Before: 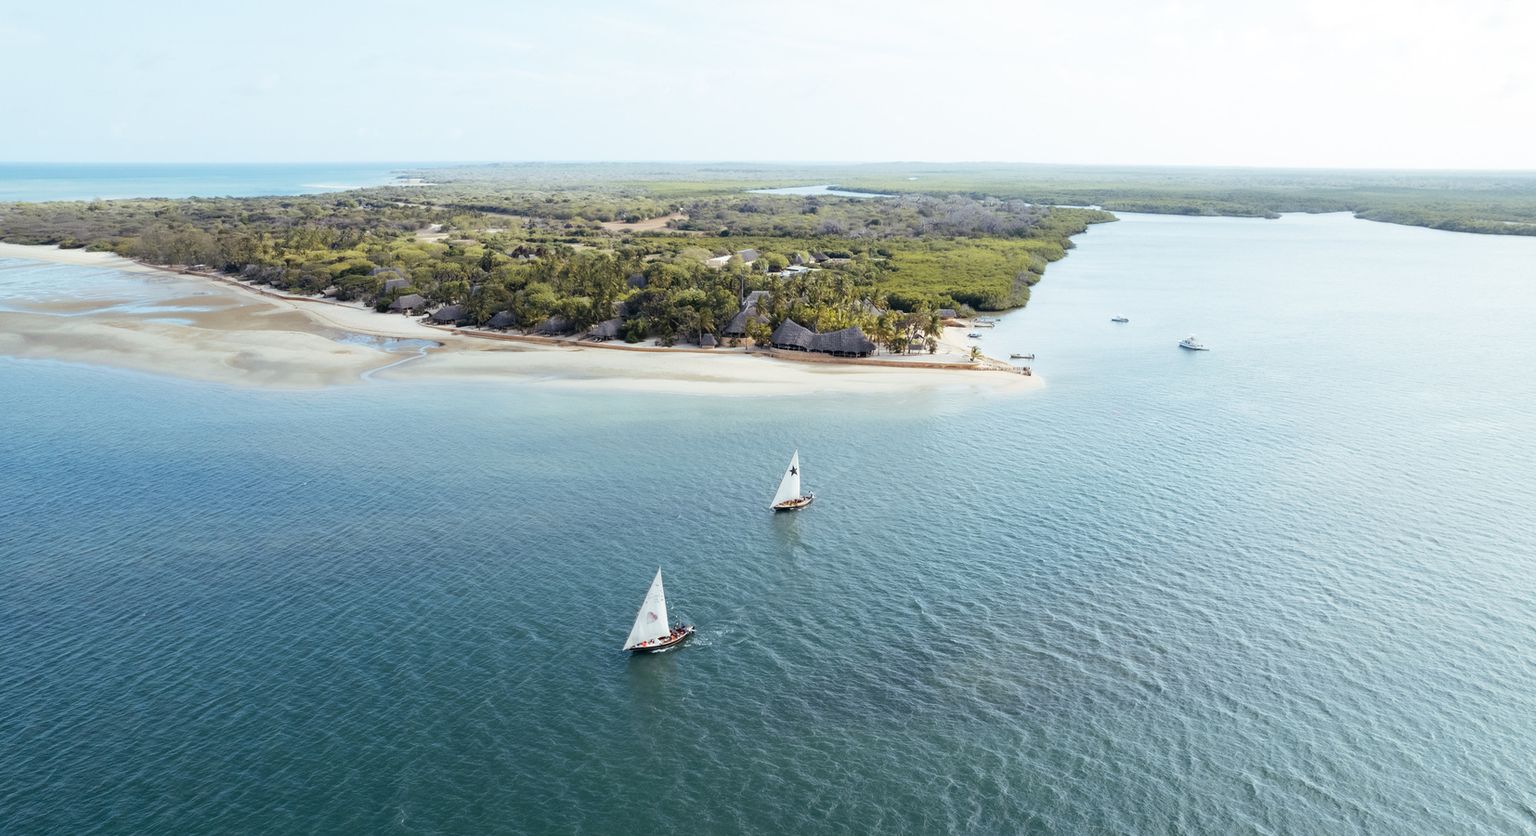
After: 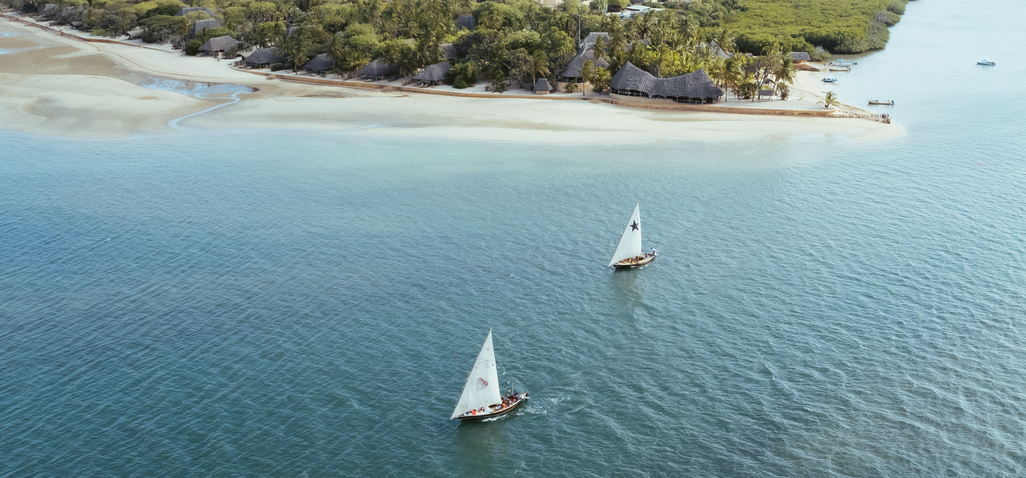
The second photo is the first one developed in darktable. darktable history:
crop: left 13.312%, top 31.28%, right 24.627%, bottom 15.582%
color balance: lift [1.004, 1.002, 1.002, 0.998], gamma [1, 1.007, 1.002, 0.993], gain [1, 0.977, 1.013, 1.023], contrast -3.64%
